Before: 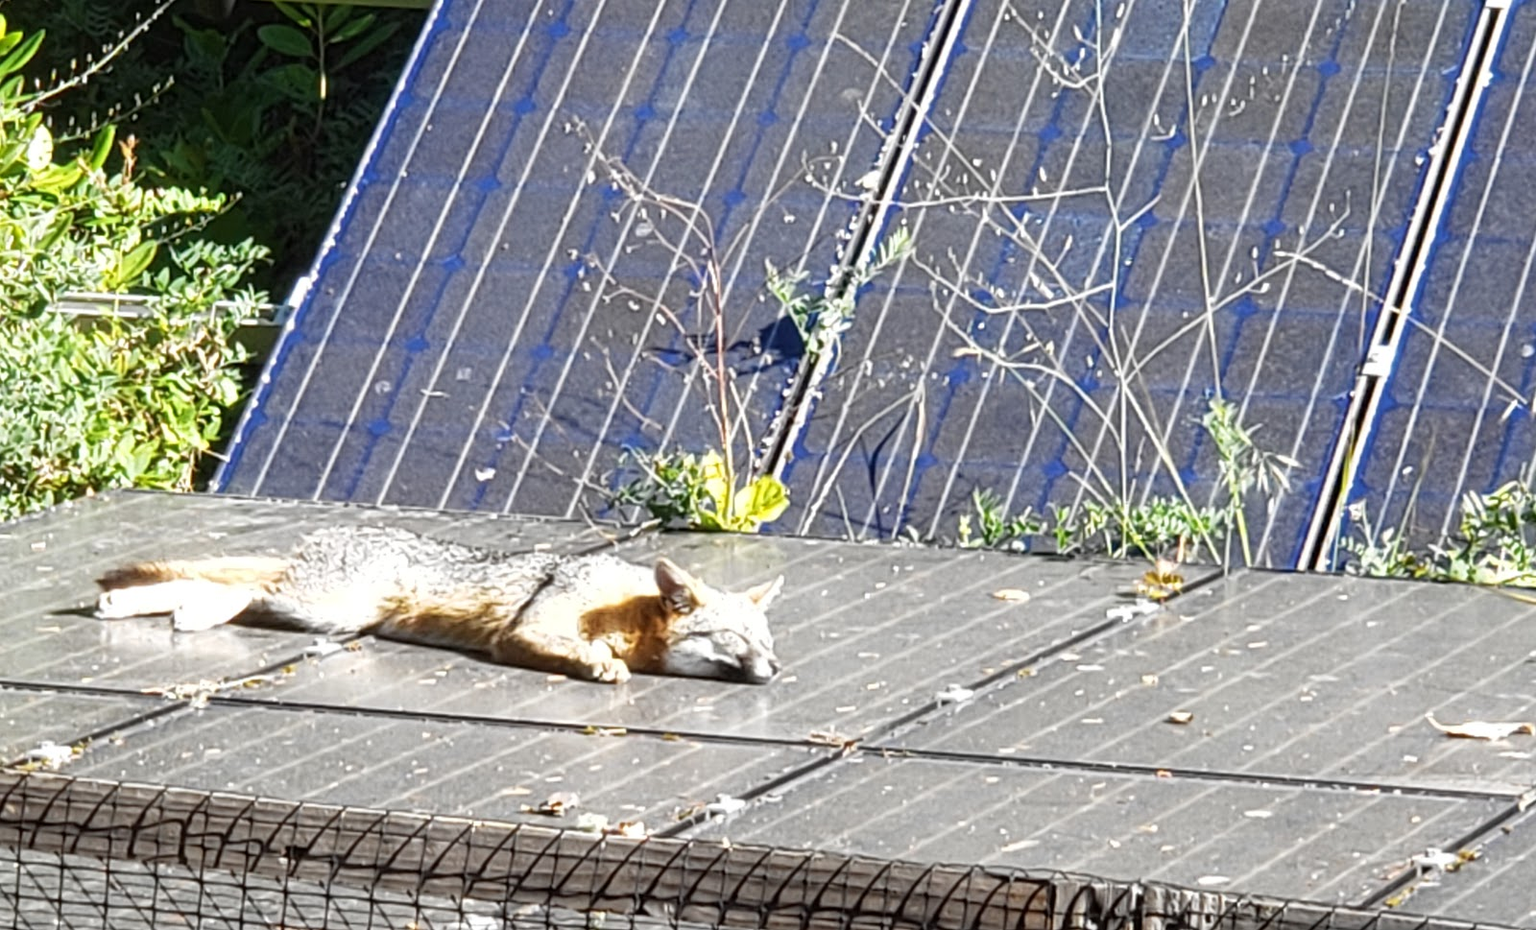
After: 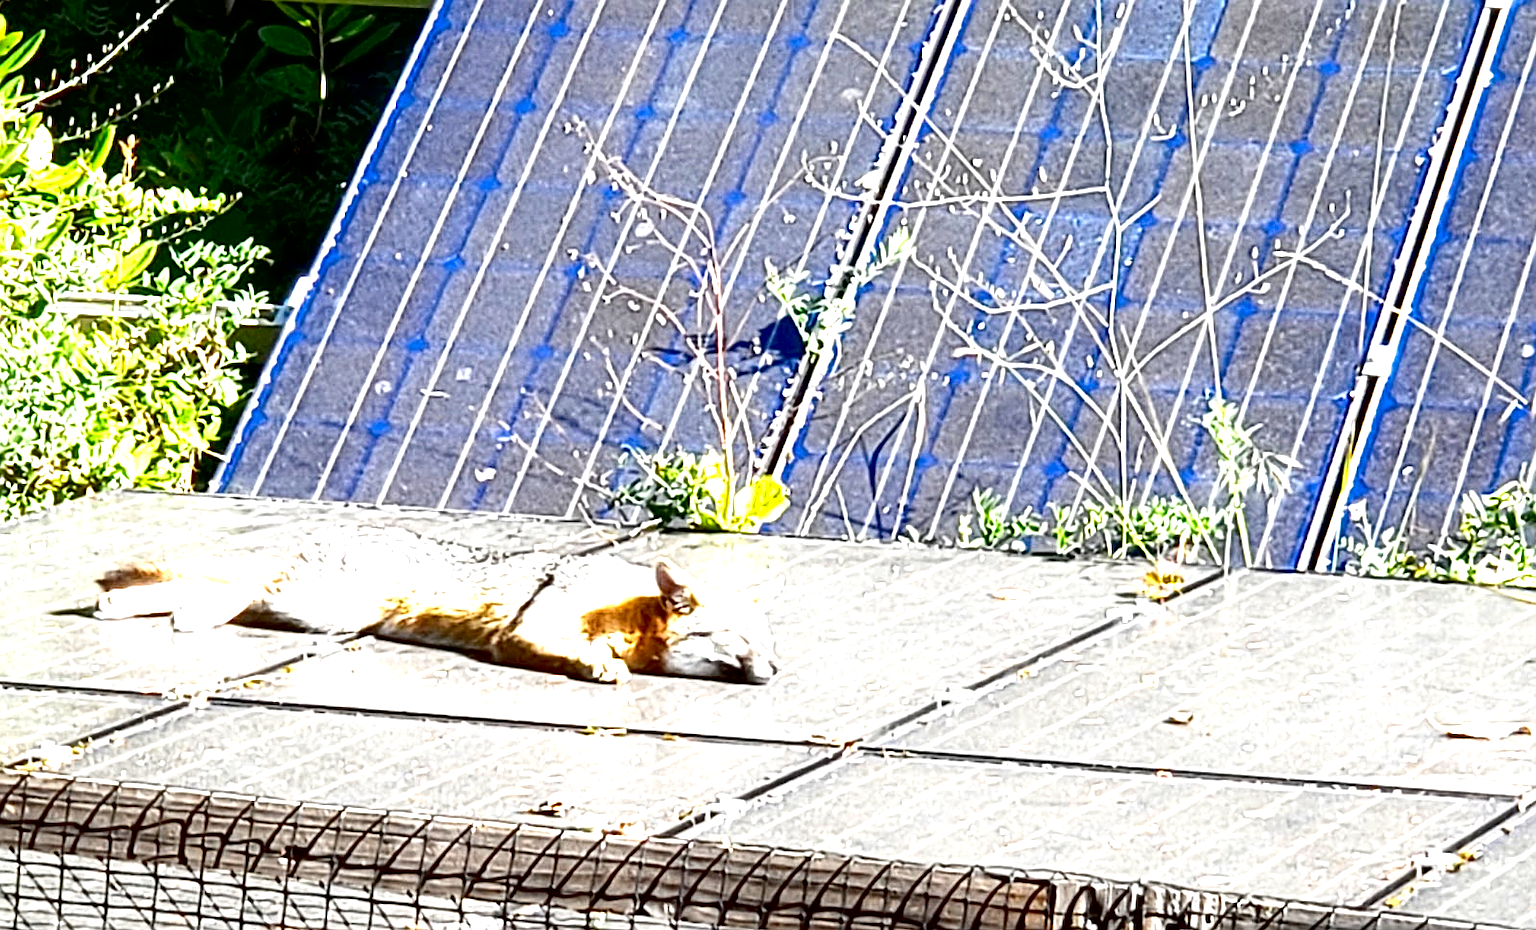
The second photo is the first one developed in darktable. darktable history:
exposure: black level correction 0.011, exposure 1.076 EV, compensate highlight preservation false
sharpen: on, module defaults
contrast brightness saturation: contrast 0.122, brightness -0.122, saturation 0.198
